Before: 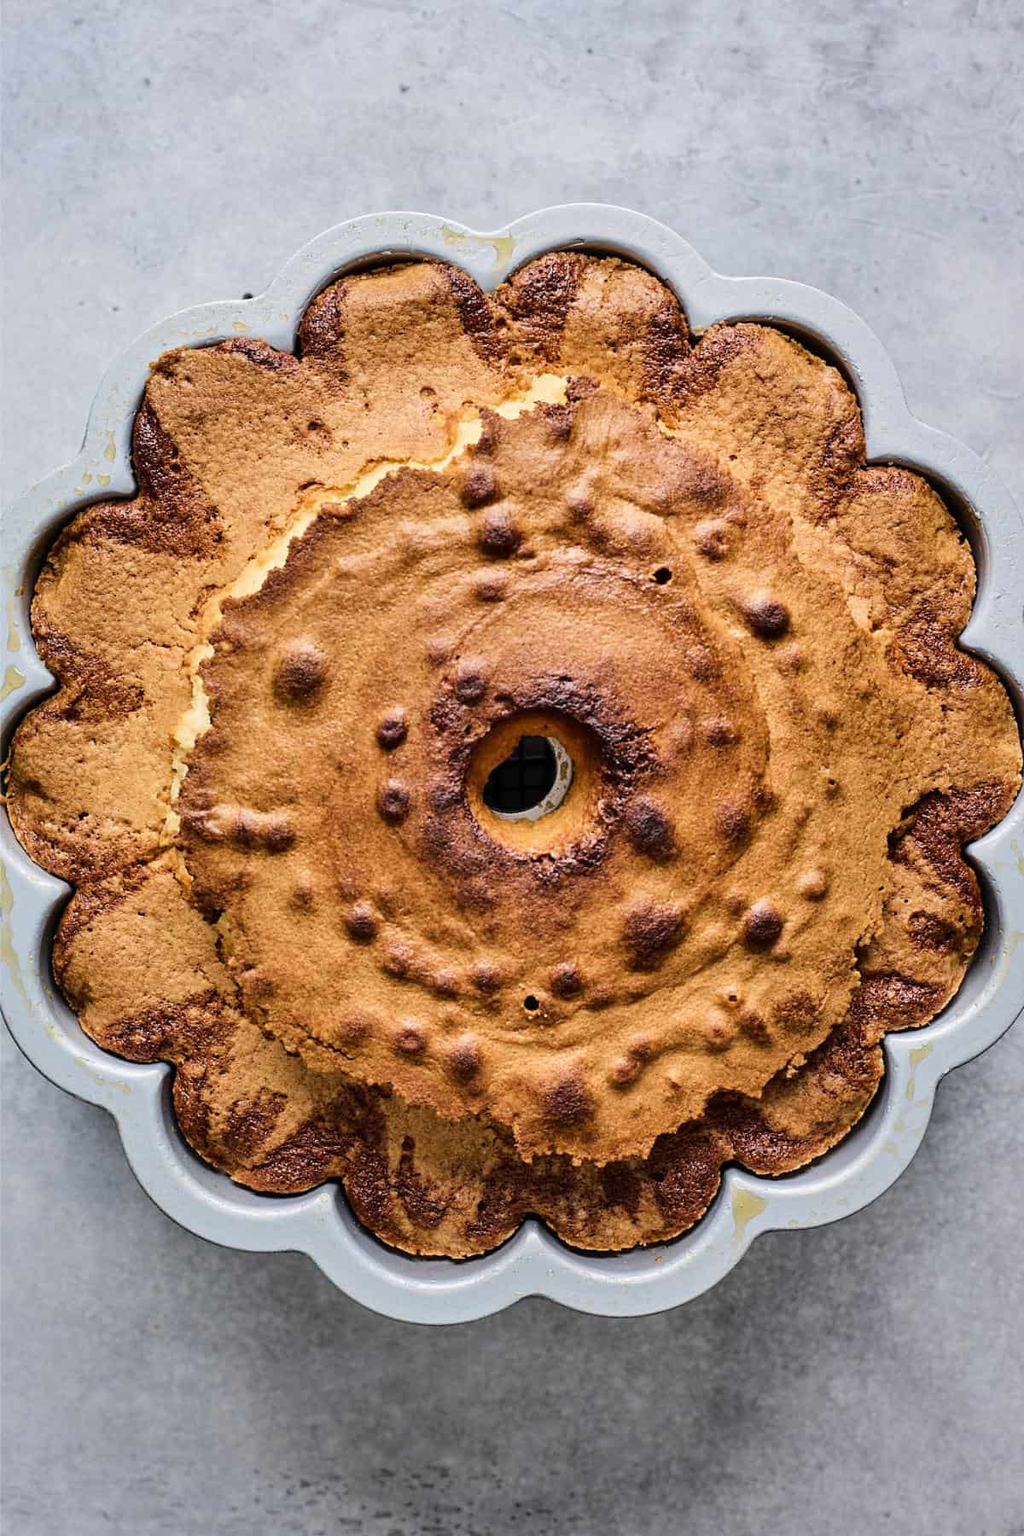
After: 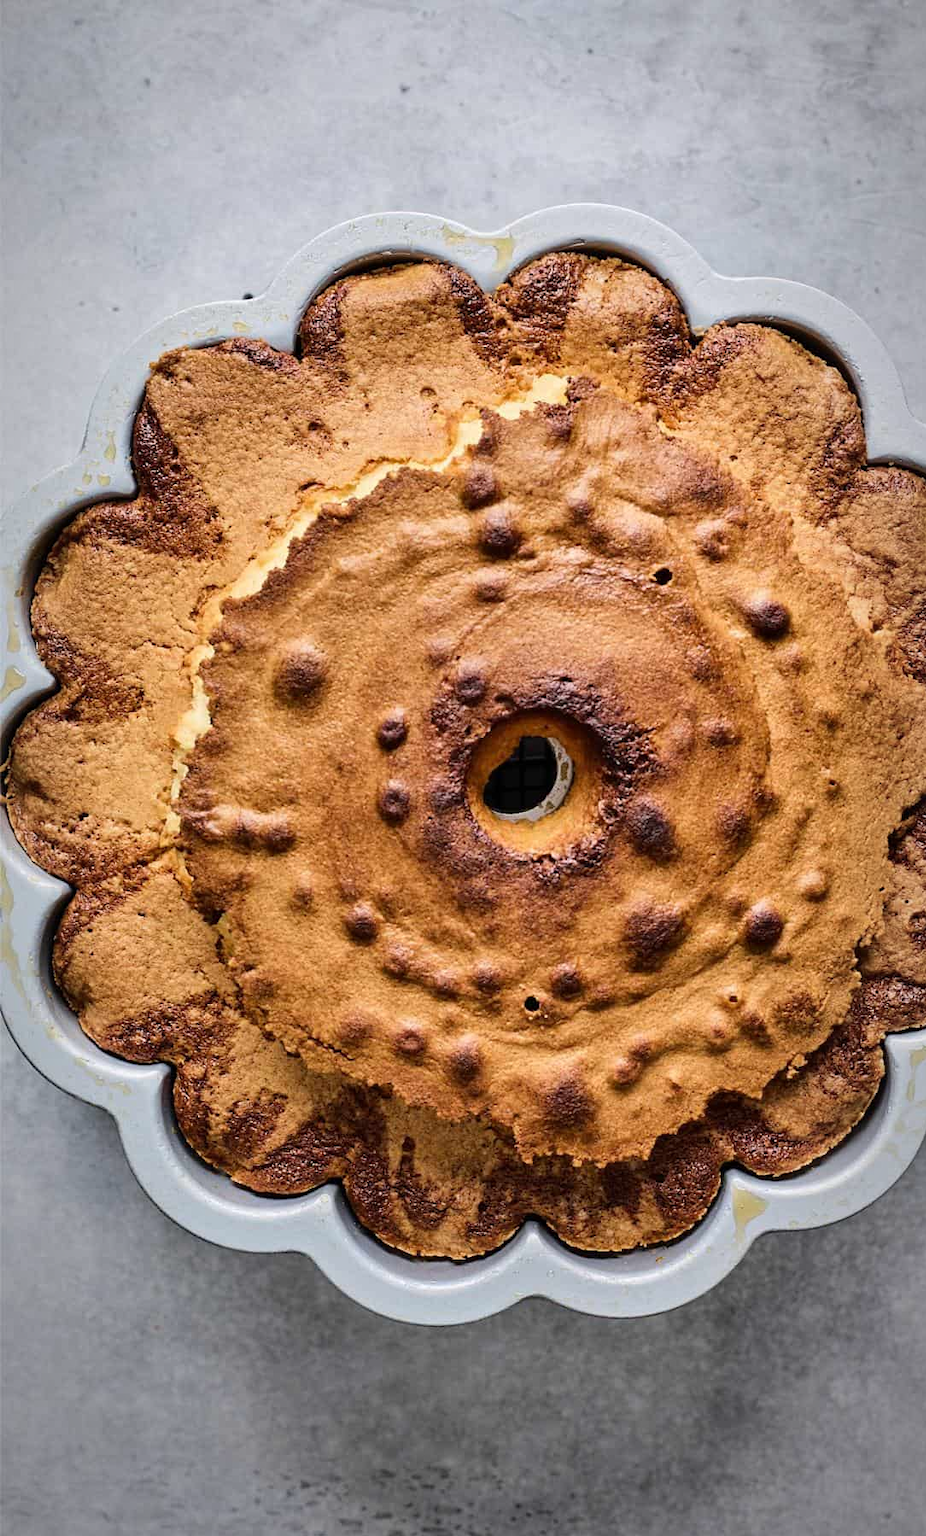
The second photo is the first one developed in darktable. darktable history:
crop: right 9.509%, bottom 0.031%
vignetting: fall-off radius 70%, automatic ratio true
